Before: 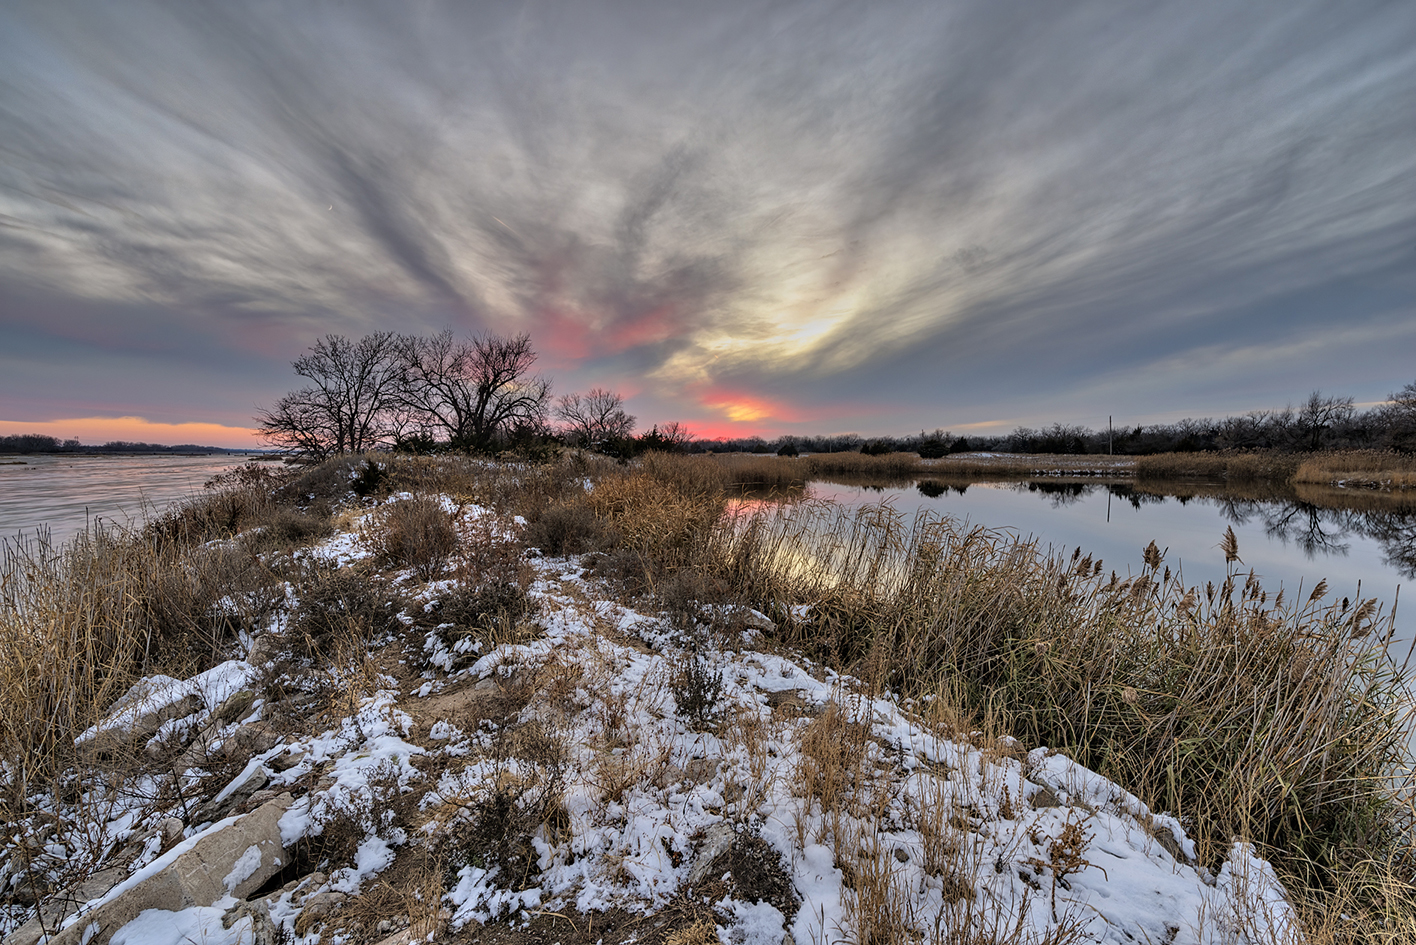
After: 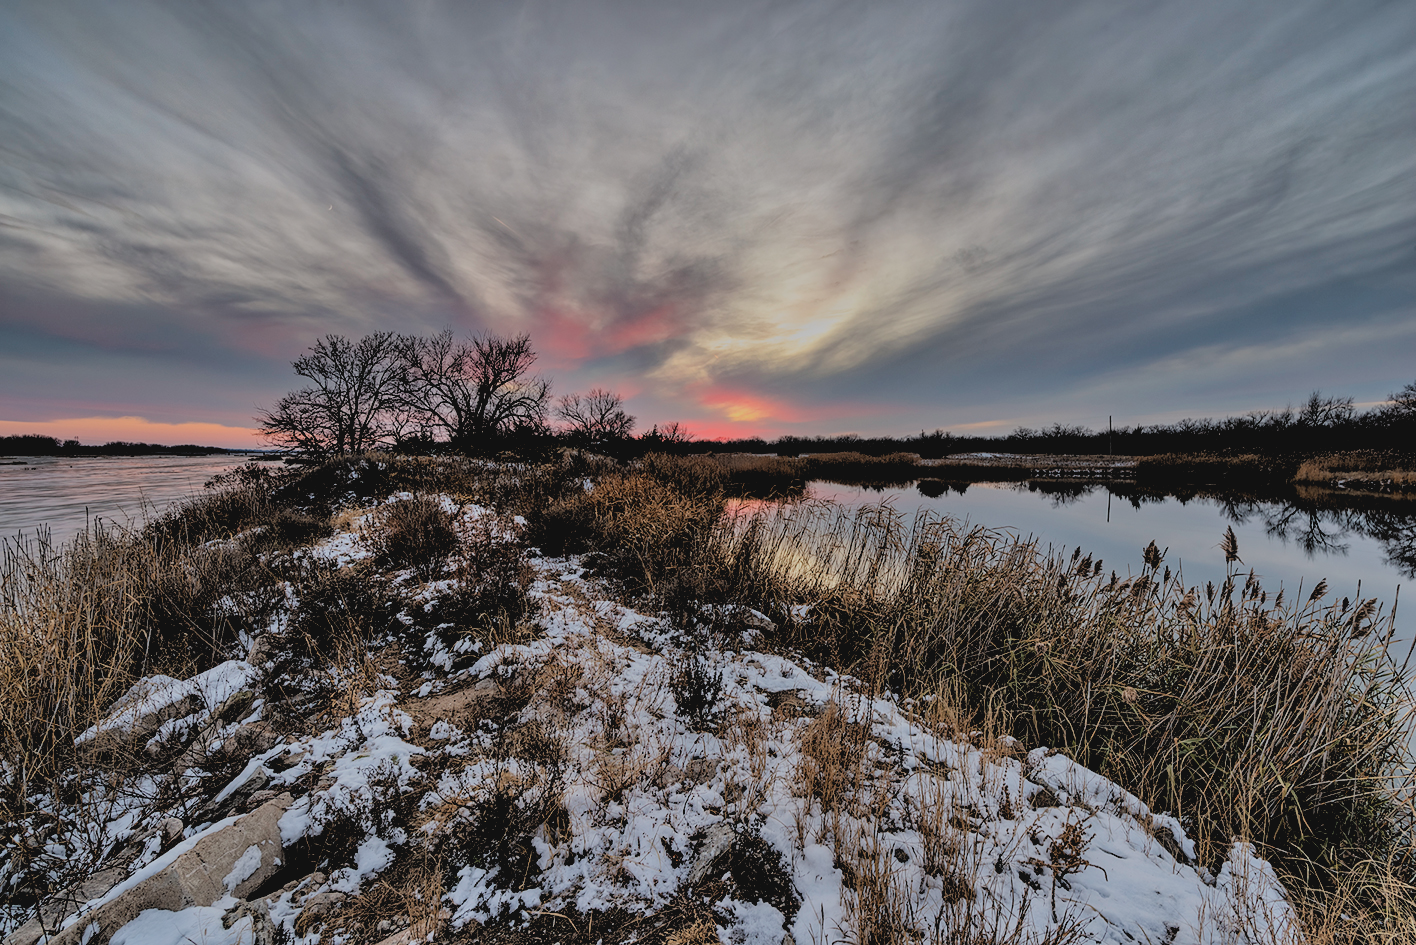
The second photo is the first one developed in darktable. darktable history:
contrast brightness saturation: contrast -0.1, saturation -0.1
filmic rgb: black relative exposure -7.65 EV, white relative exposure 4.56 EV, hardness 3.61
exposure: exposure -0.05 EV
rgb levels: levels [[0.034, 0.472, 0.904], [0, 0.5, 1], [0, 0.5, 1]]
tone equalizer: on, module defaults
